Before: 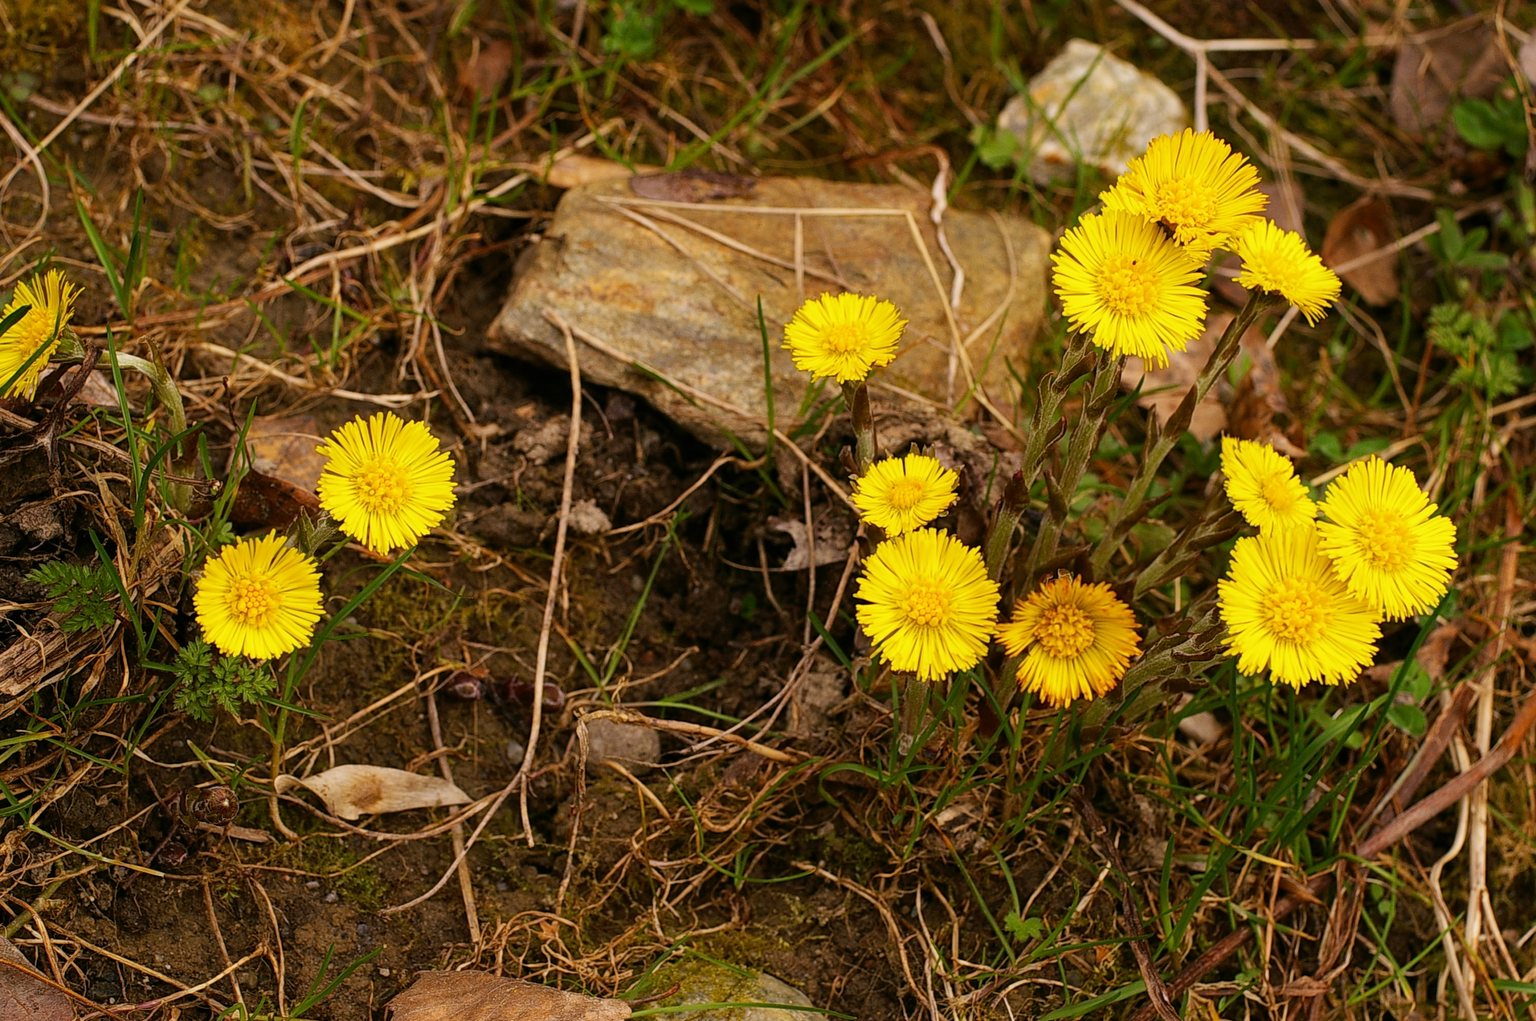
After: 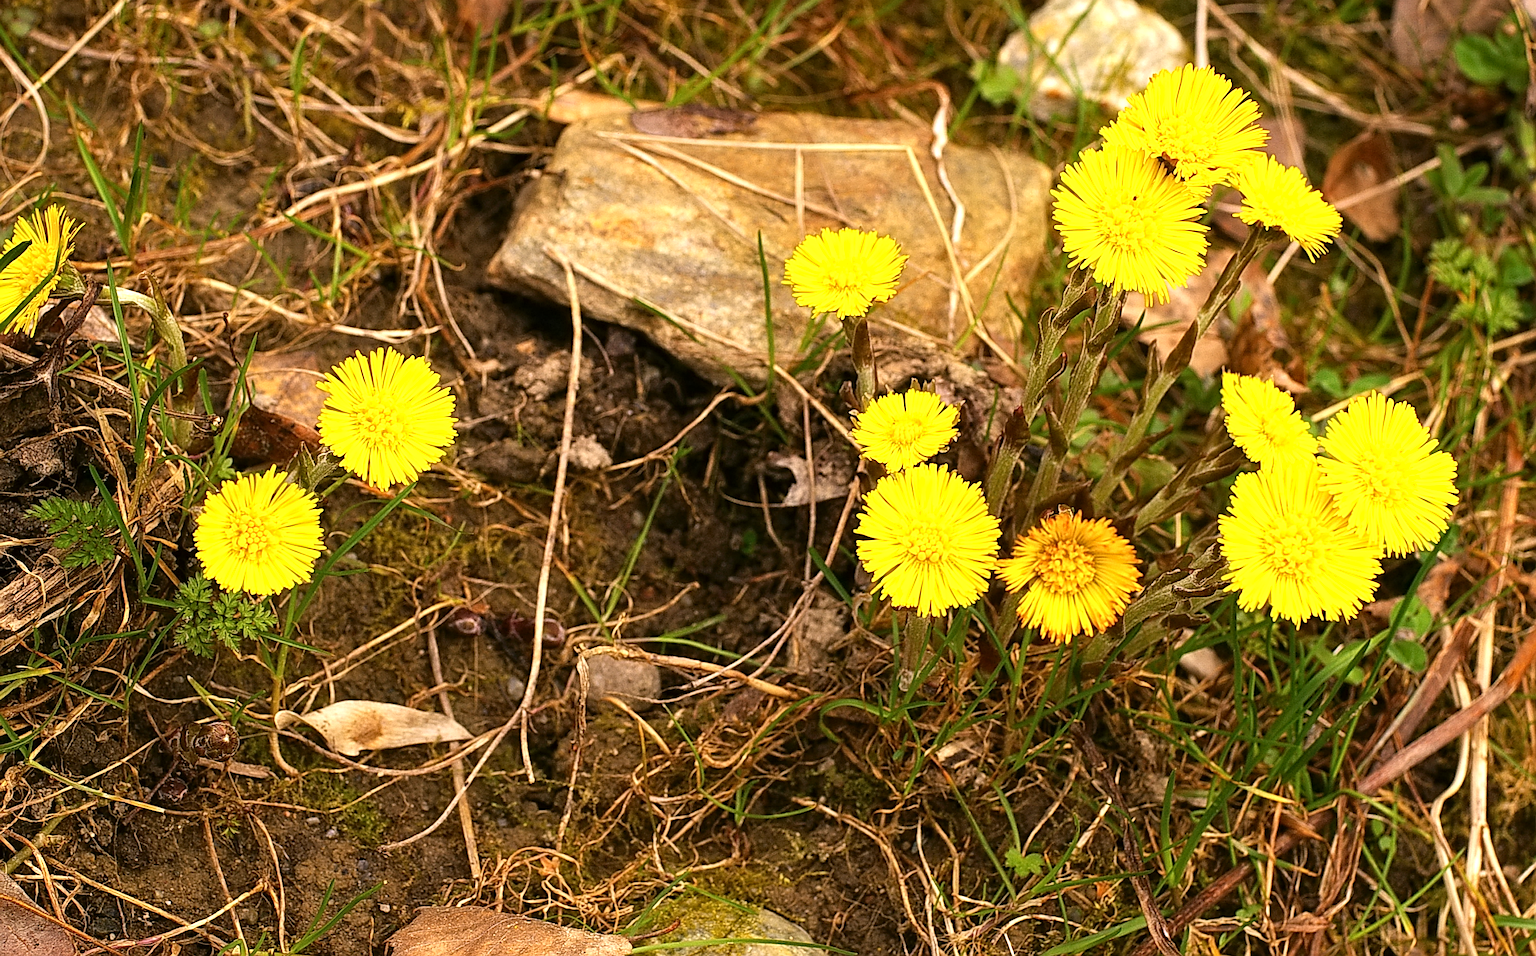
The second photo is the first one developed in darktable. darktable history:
sharpen: on, module defaults
contrast equalizer: octaves 7, y [[0.5 ×6], [0.5 ×6], [0.5 ×6], [0 ×6], [0, 0, 0, 0.581, 0.011, 0]]
crop and rotate: top 6.368%
exposure: exposure 0.949 EV, compensate highlight preservation false
